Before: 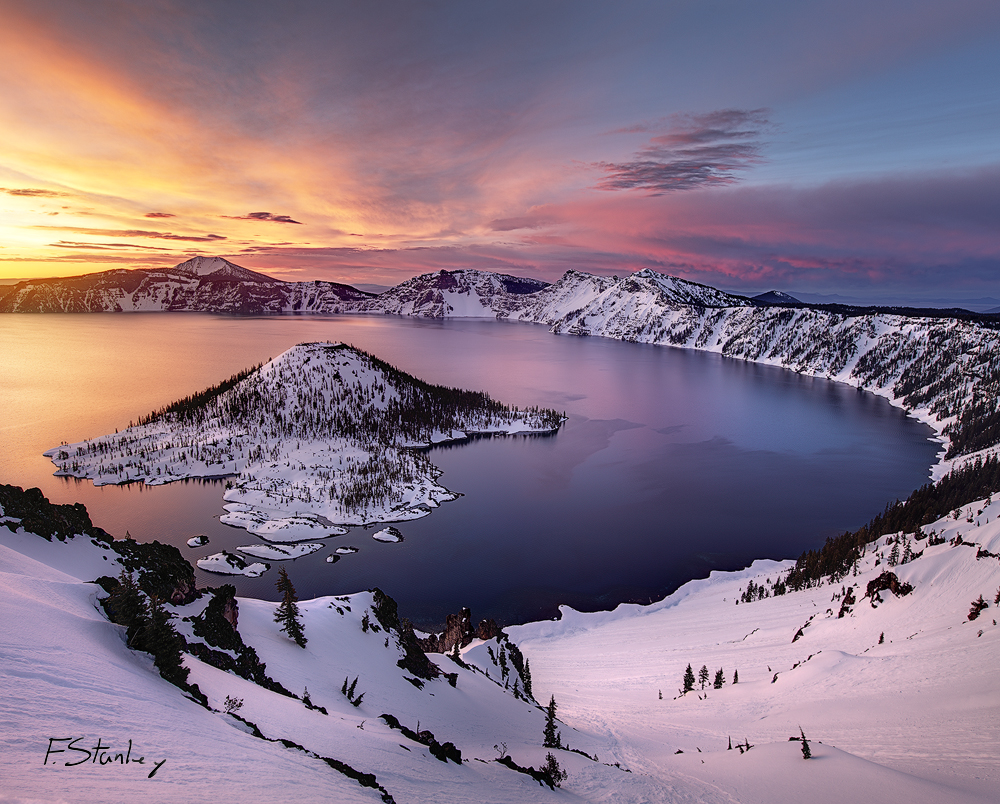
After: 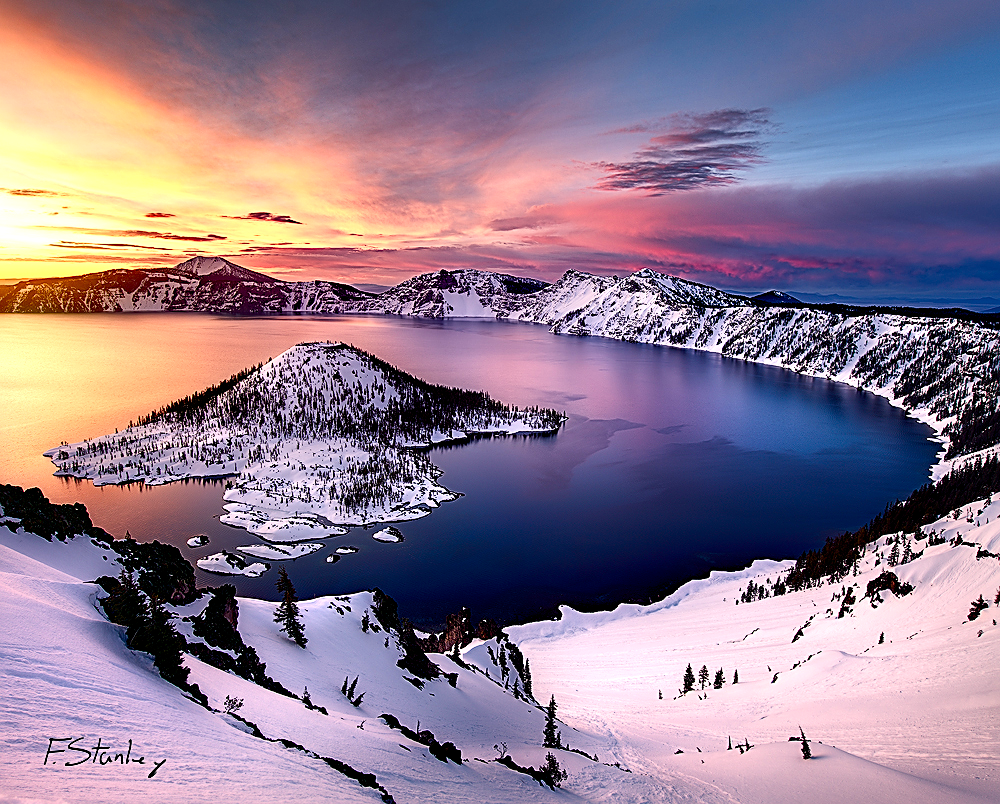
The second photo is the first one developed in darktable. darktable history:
contrast brightness saturation: contrast 0.18, saturation 0.3
color balance rgb: shadows lift › chroma 2.79%, shadows lift › hue 190.66°, power › hue 171.85°, highlights gain › chroma 2.16%, highlights gain › hue 75.26°, global offset › luminance -0.51%, perceptual saturation grading › highlights -33.8%, perceptual saturation grading › mid-tones 14.98%, perceptual saturation grading › shadows 48.43%, perceptual brilliance grading › highlights 15.68%, perceptual brilliance grading › mid-tones 6.62%, perceptual brilliance grading › shadows -14.98%, global vibrance 11.32%, contrast 5.05%
sharpen: on, module defaults
